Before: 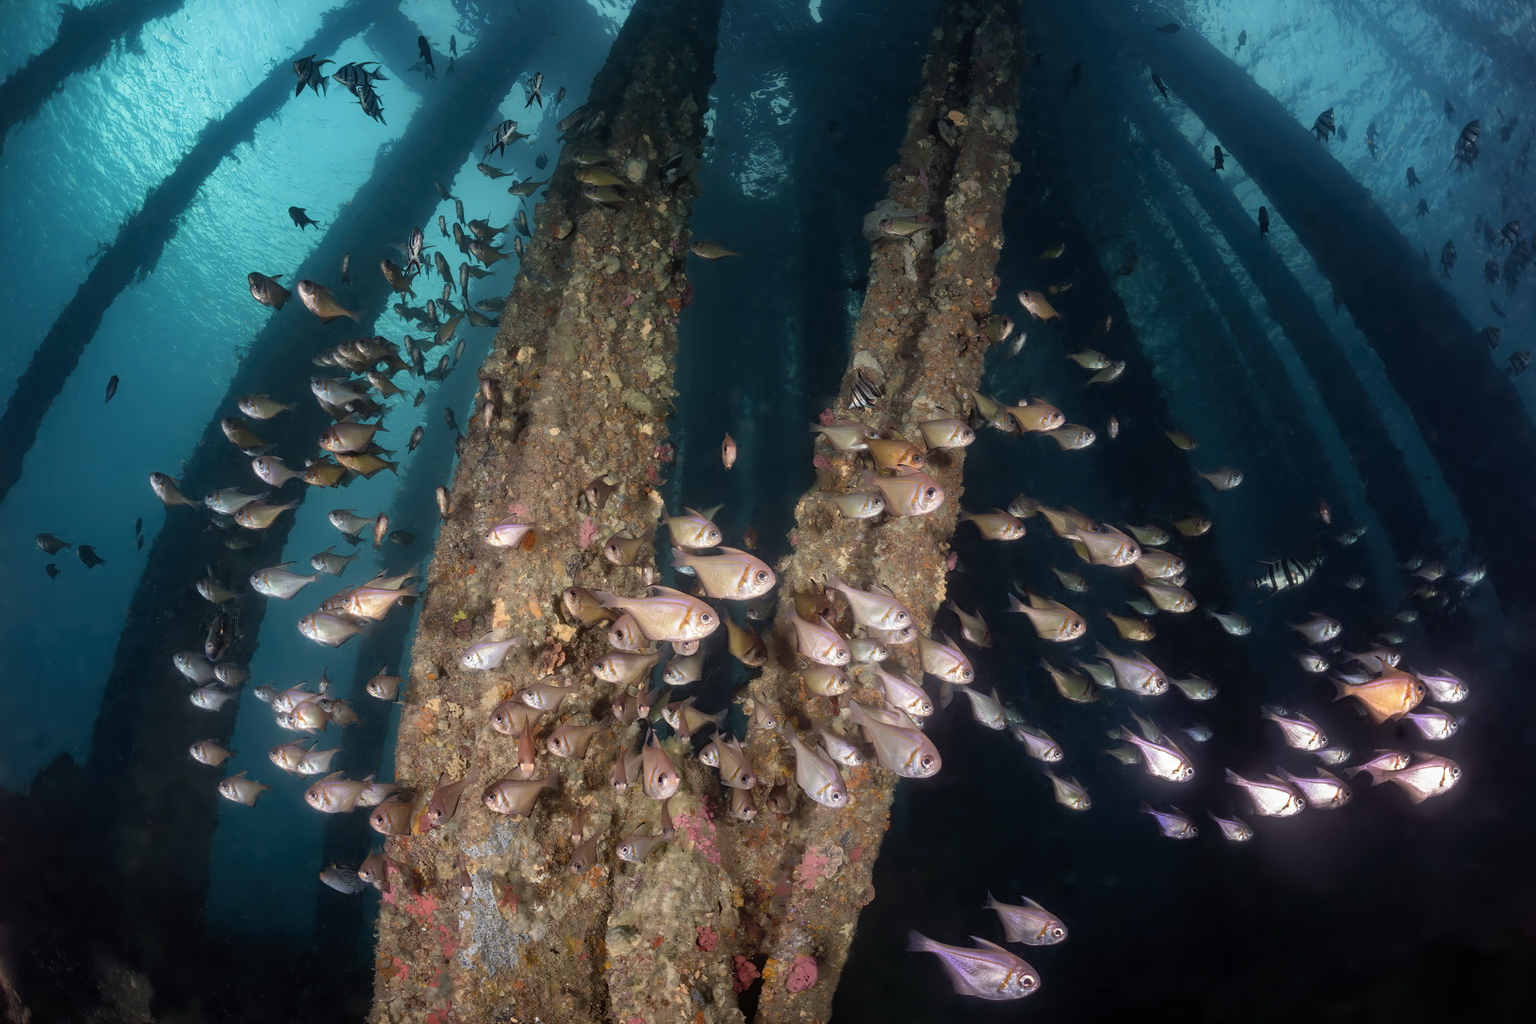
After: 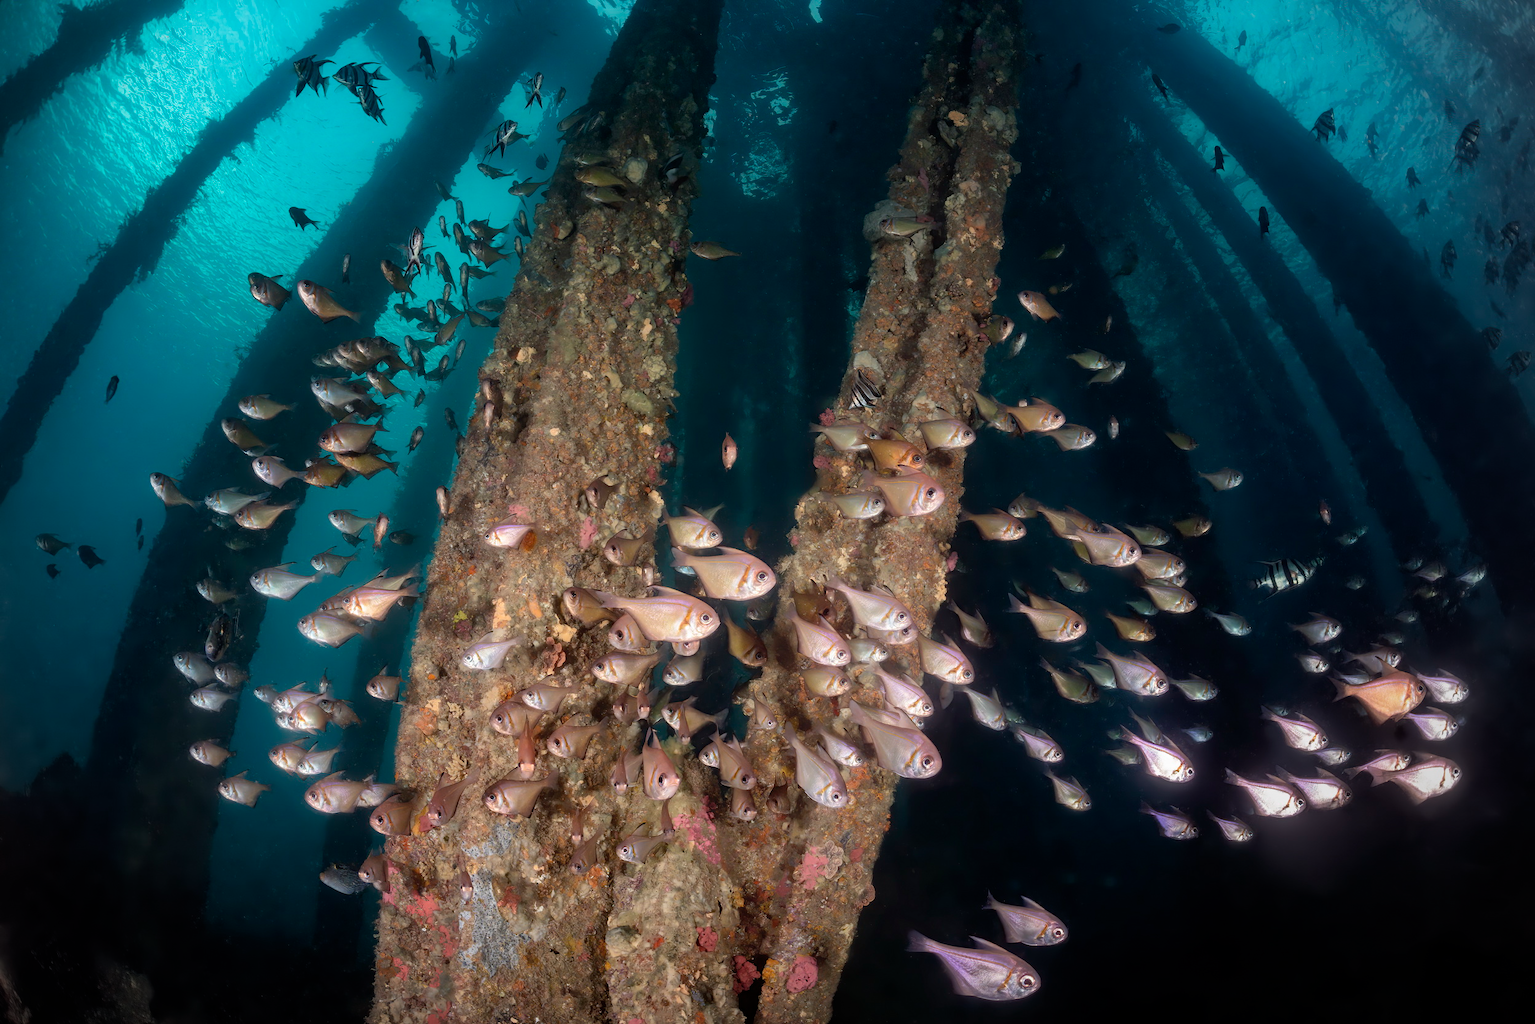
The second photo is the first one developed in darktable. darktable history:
vignetting: center (-0.057, -0.358)
